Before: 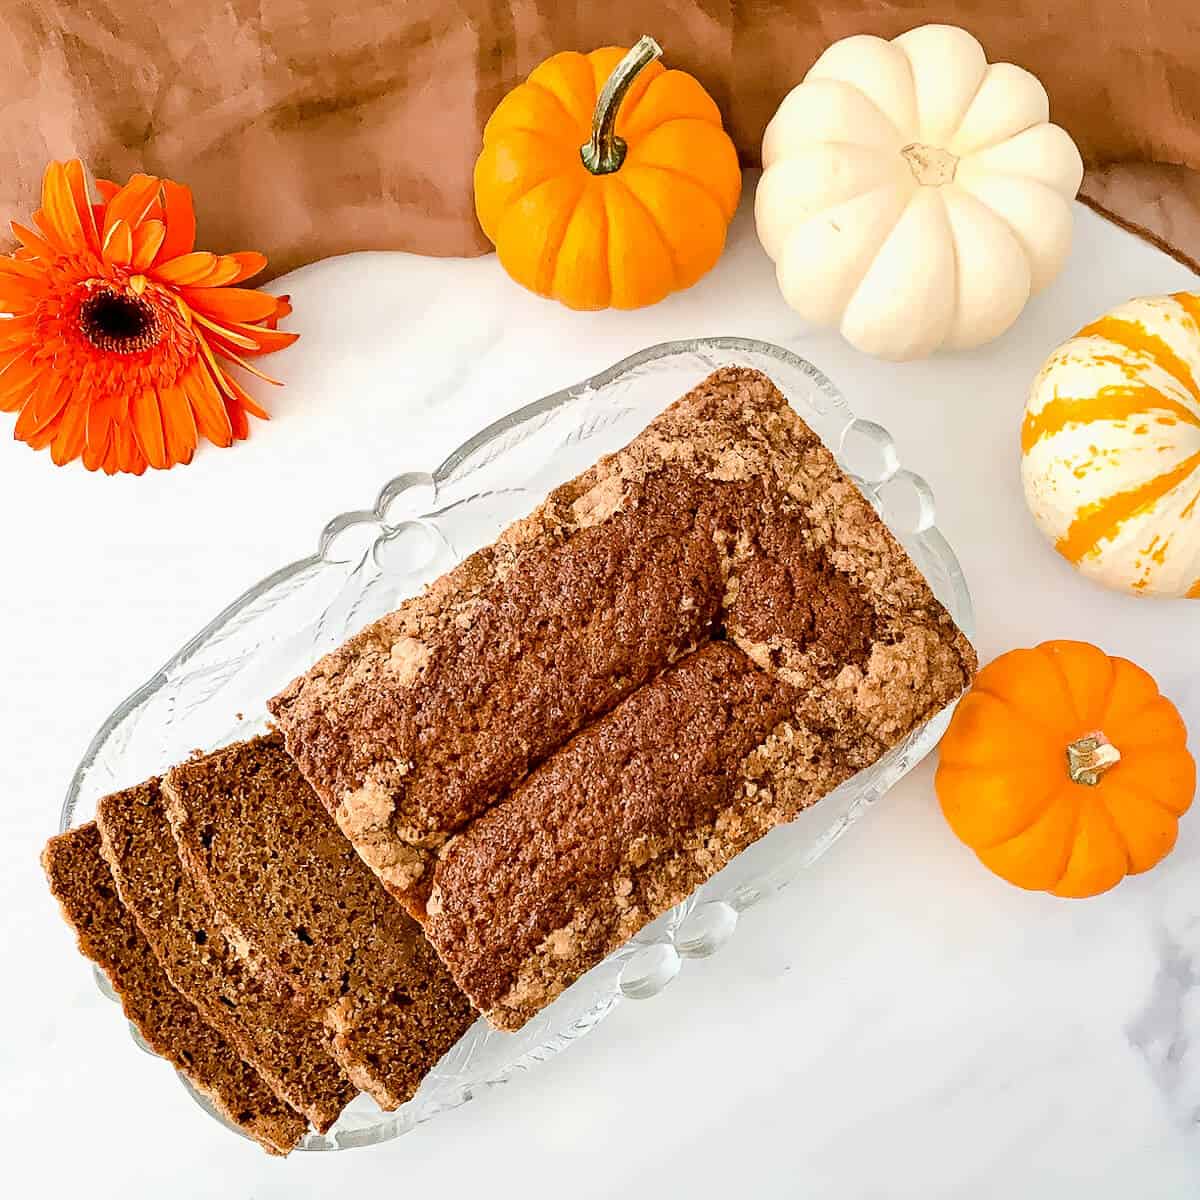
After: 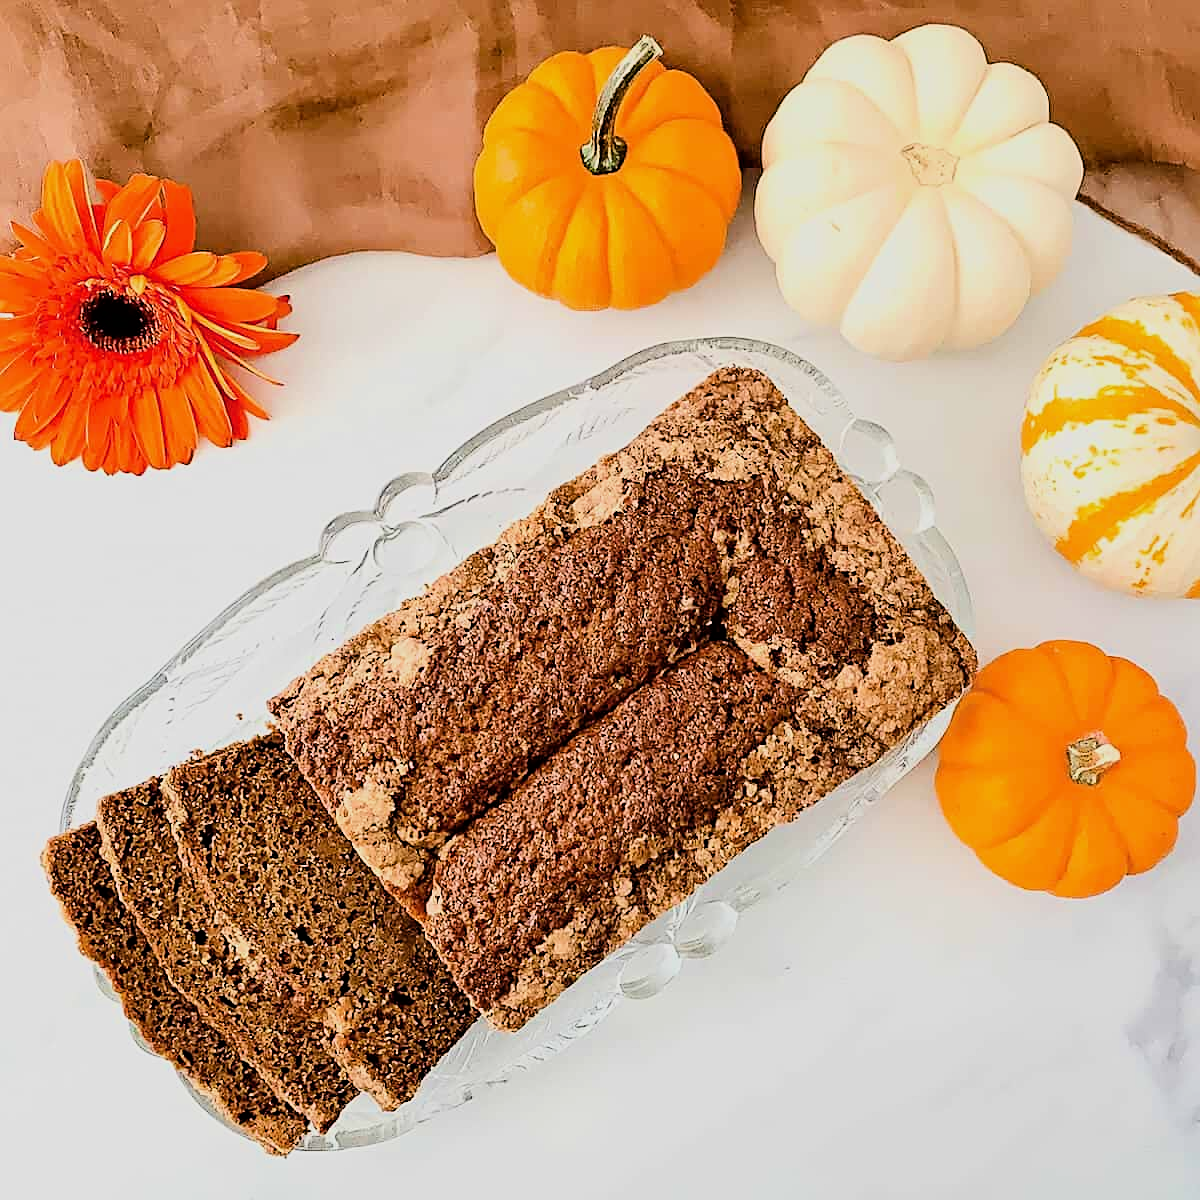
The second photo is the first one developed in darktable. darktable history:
tone equalizer: edges refinement/feathering 500, mask exposure compensation -1.57 EV, preserve details no
filmic rgb: black relative exposure -7.5 EV, white relative exposure 5 EV, hardness 3.31, contrast 1.299, color science v6 (2022), iterations of high-quality reconstruction 0
sharpen: on, module defaults
